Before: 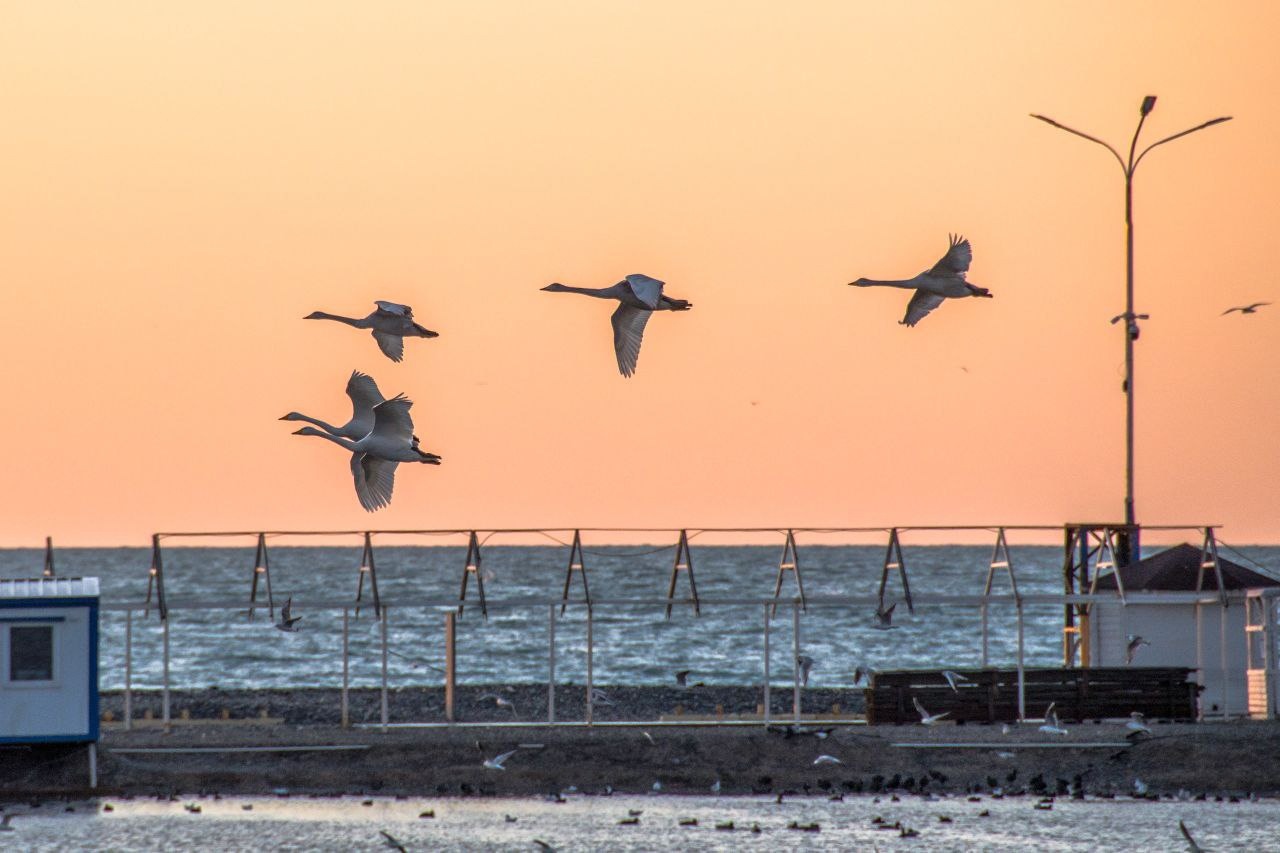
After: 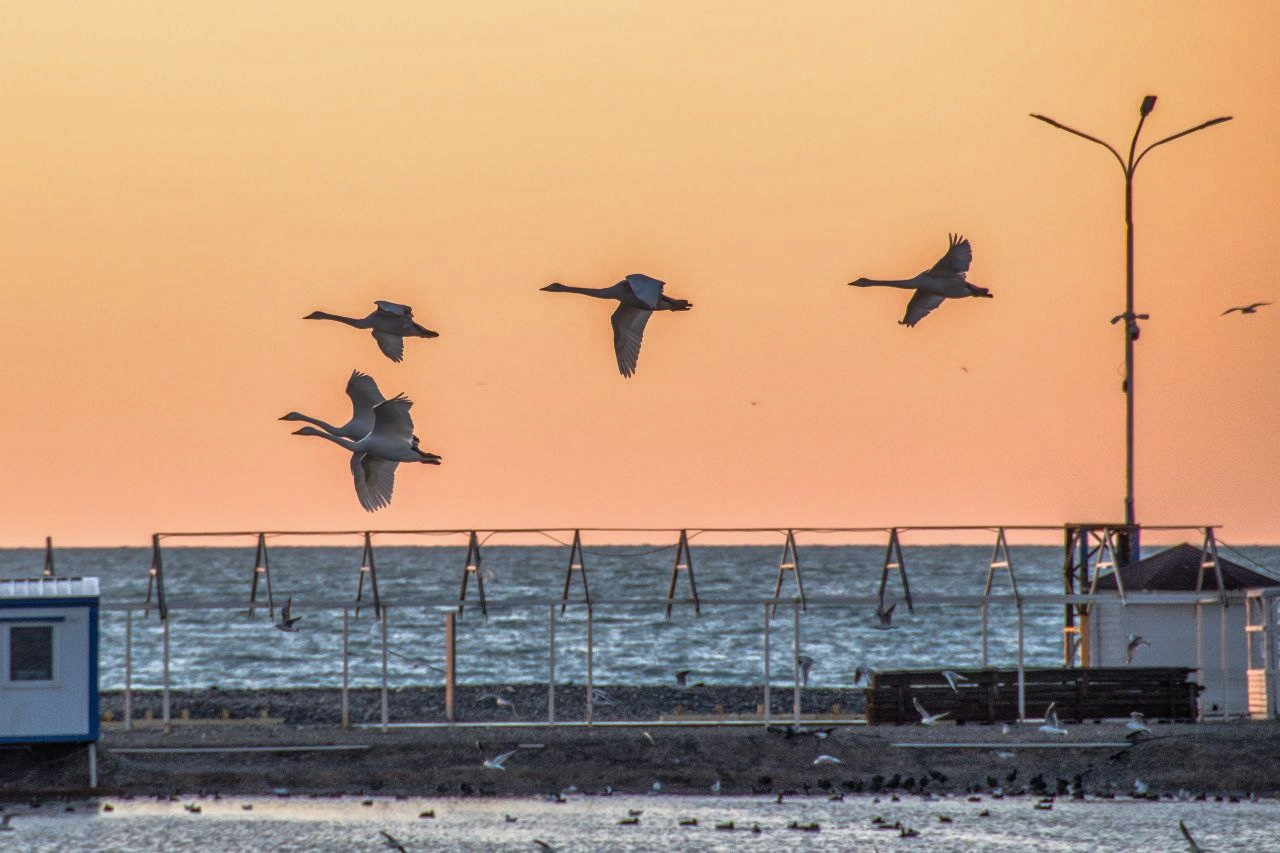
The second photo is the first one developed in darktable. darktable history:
shadows and highlights: shadows 33.81, highlights -47.53, compress 49.9%, soften with gaussian
local contrast: detail 110%
